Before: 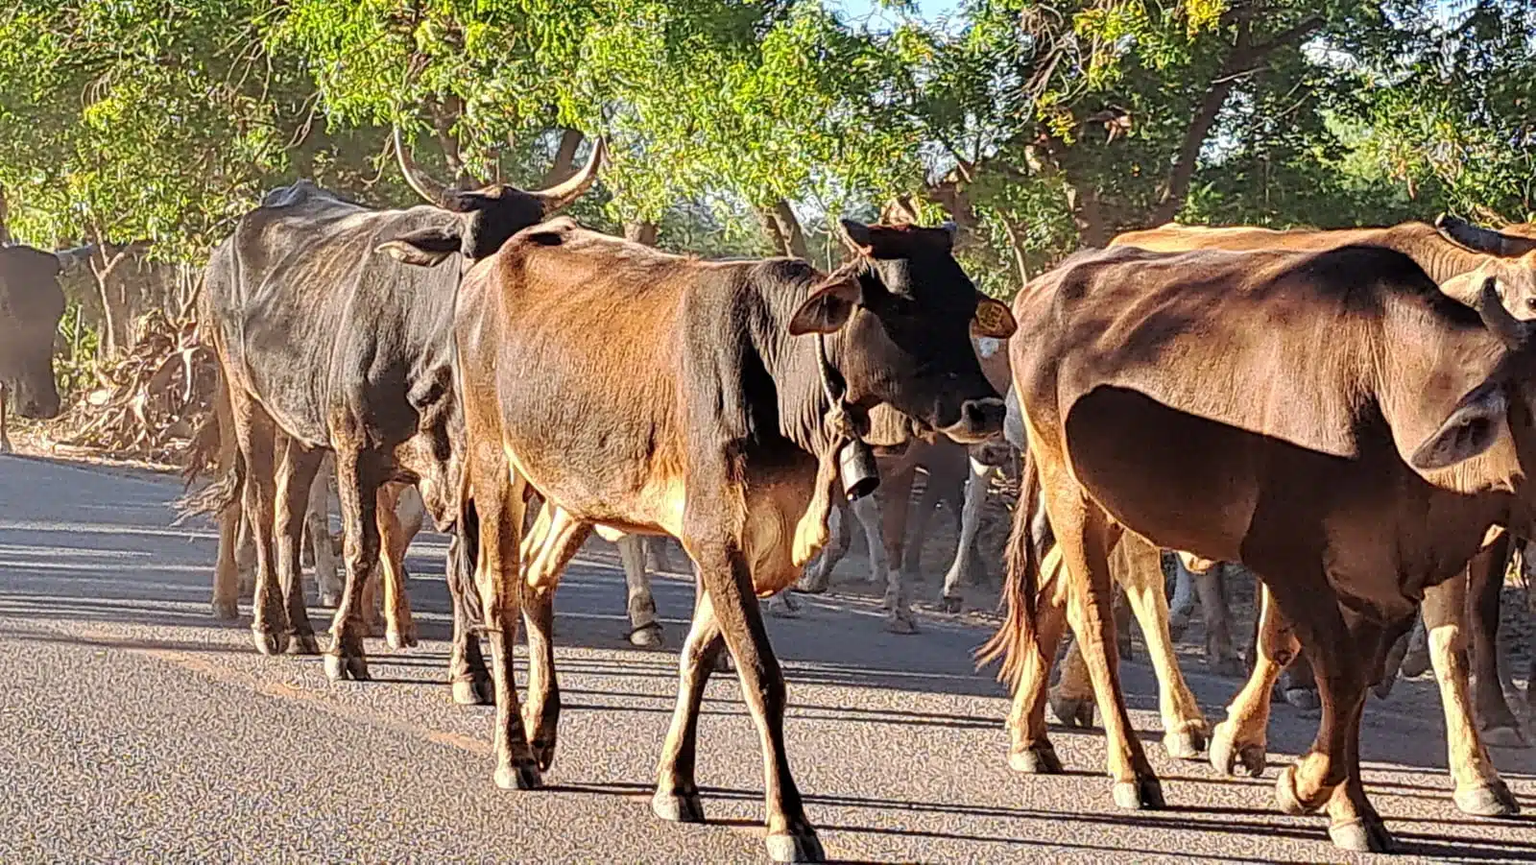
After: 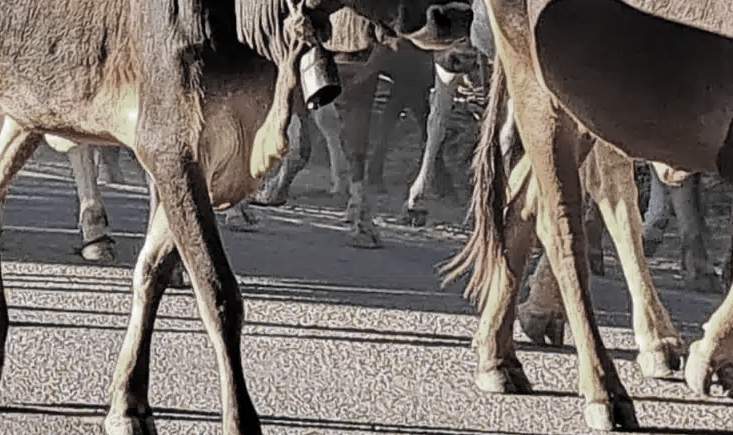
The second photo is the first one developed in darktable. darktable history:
color zones: curves: ch0 [(0, 0.487) (0.241, 0.395) (0.434, 0.373) (0.658, 0.412) (0.838, 0.487)]; ch1 [(0, 0) (0.053, 0.053) (0.211, 0.202) (0.579, 0.259) (0.781, 0.241)]
crop: left 35.976%, top 45.819%, right 18.162%, bottom 5.807%
